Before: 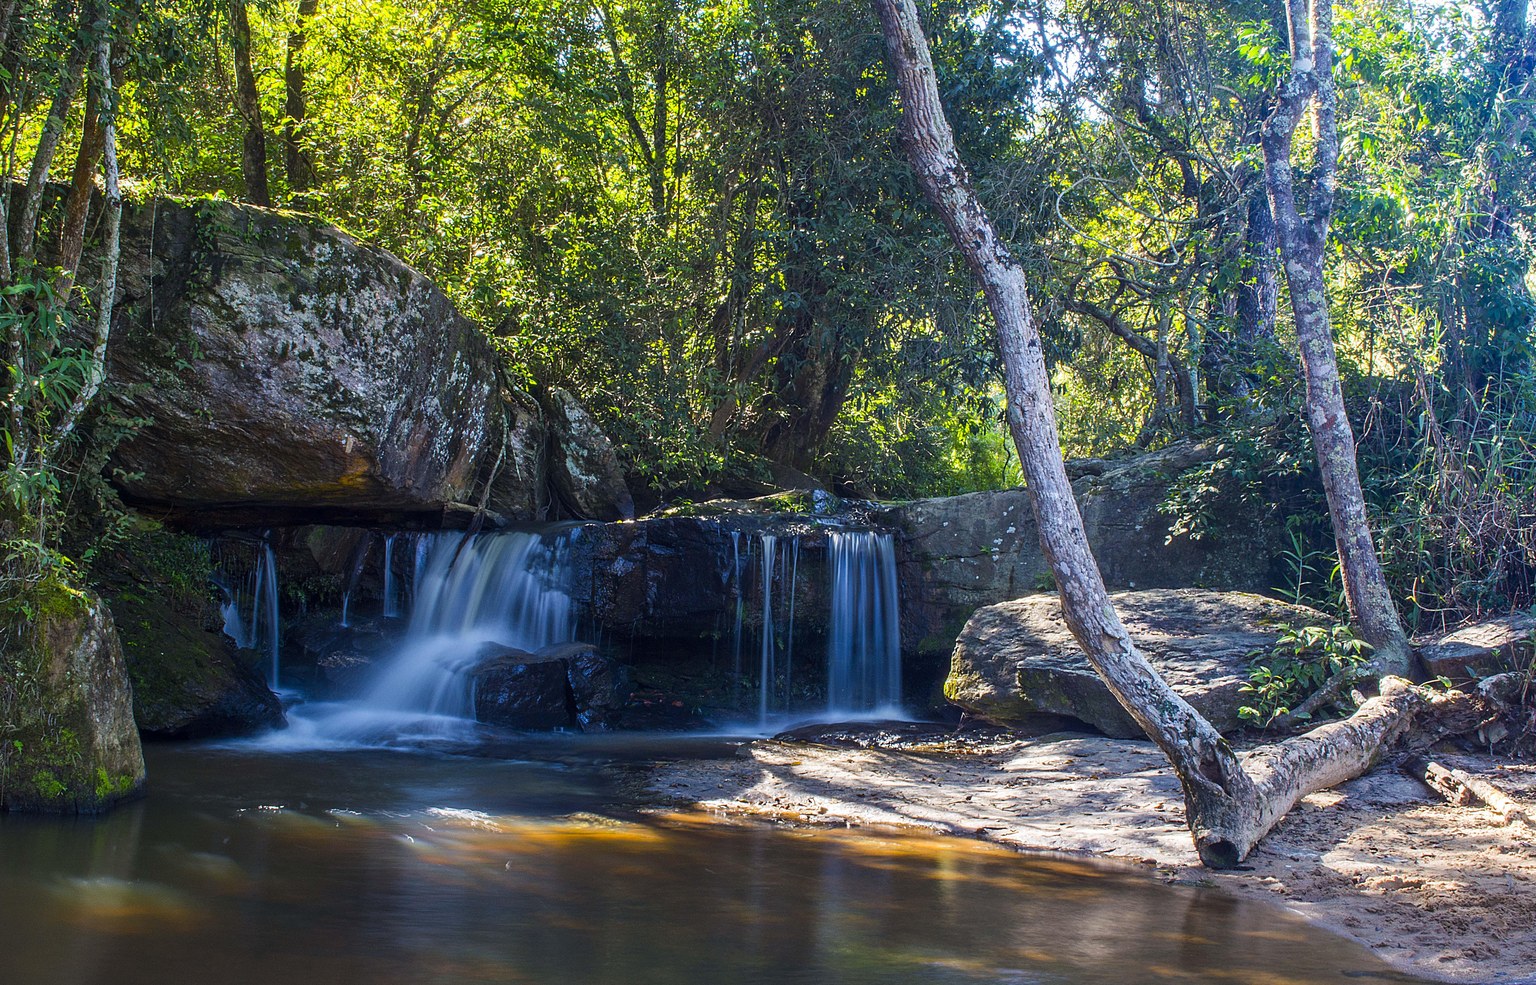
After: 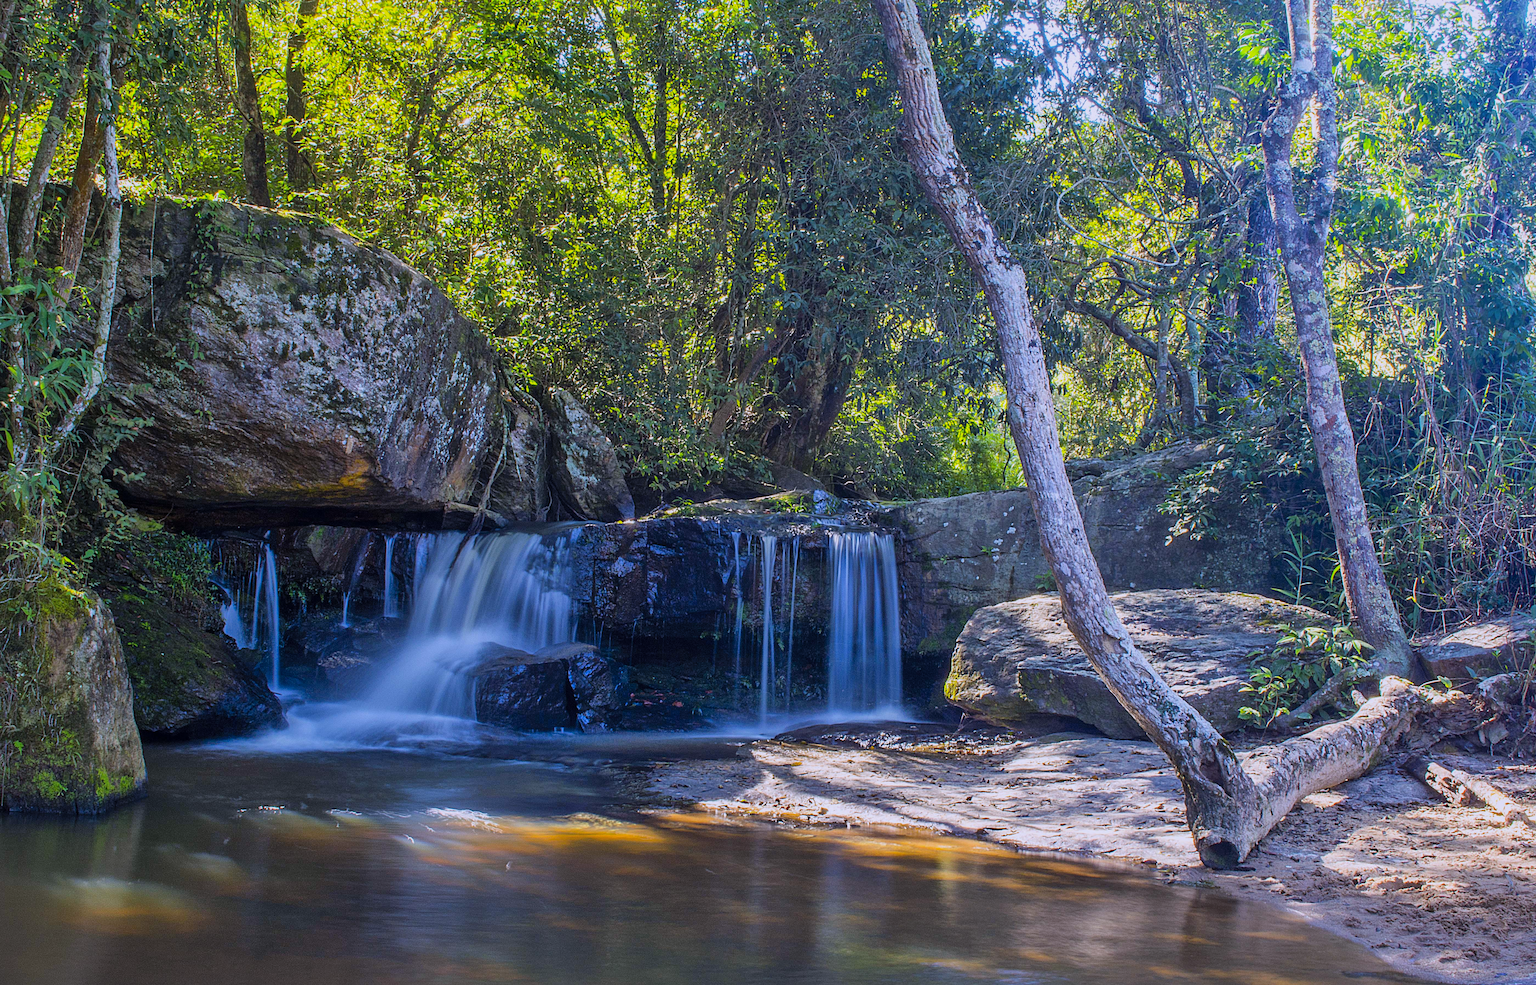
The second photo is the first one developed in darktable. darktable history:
white balance: red 1.004, blue 1.096
shadows and highlights: on, module defaults
filmic rgb: black relative exposure -11.35 EV, white relative exposure 3.22 EV, hardness 6.76, color science v6 (2022)
